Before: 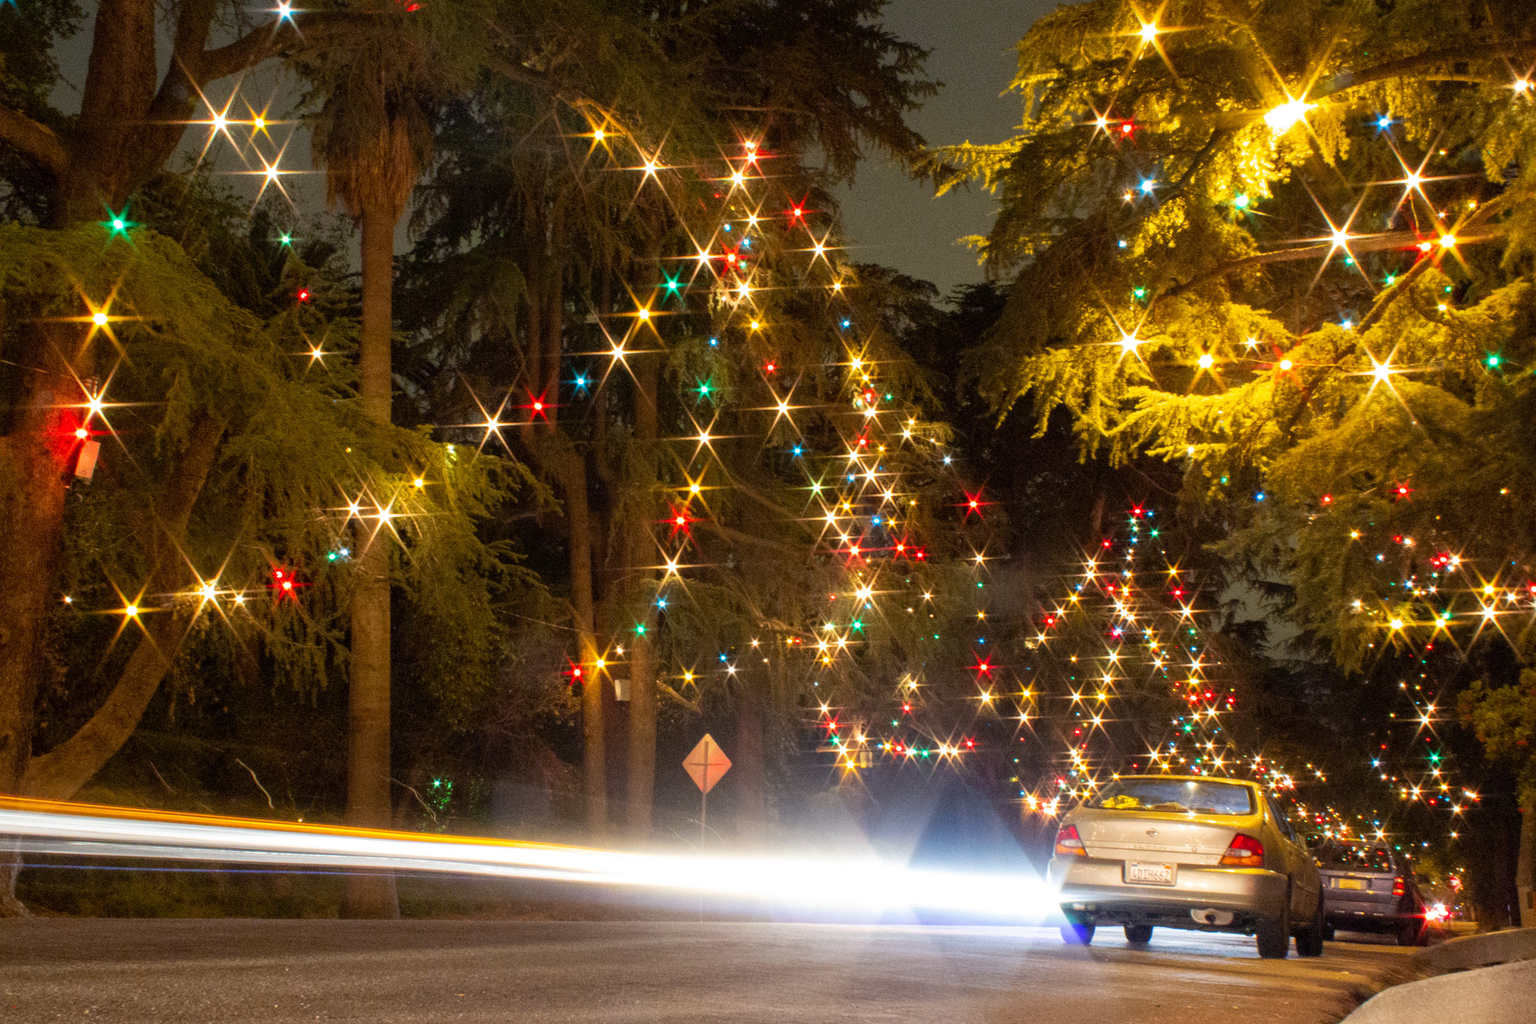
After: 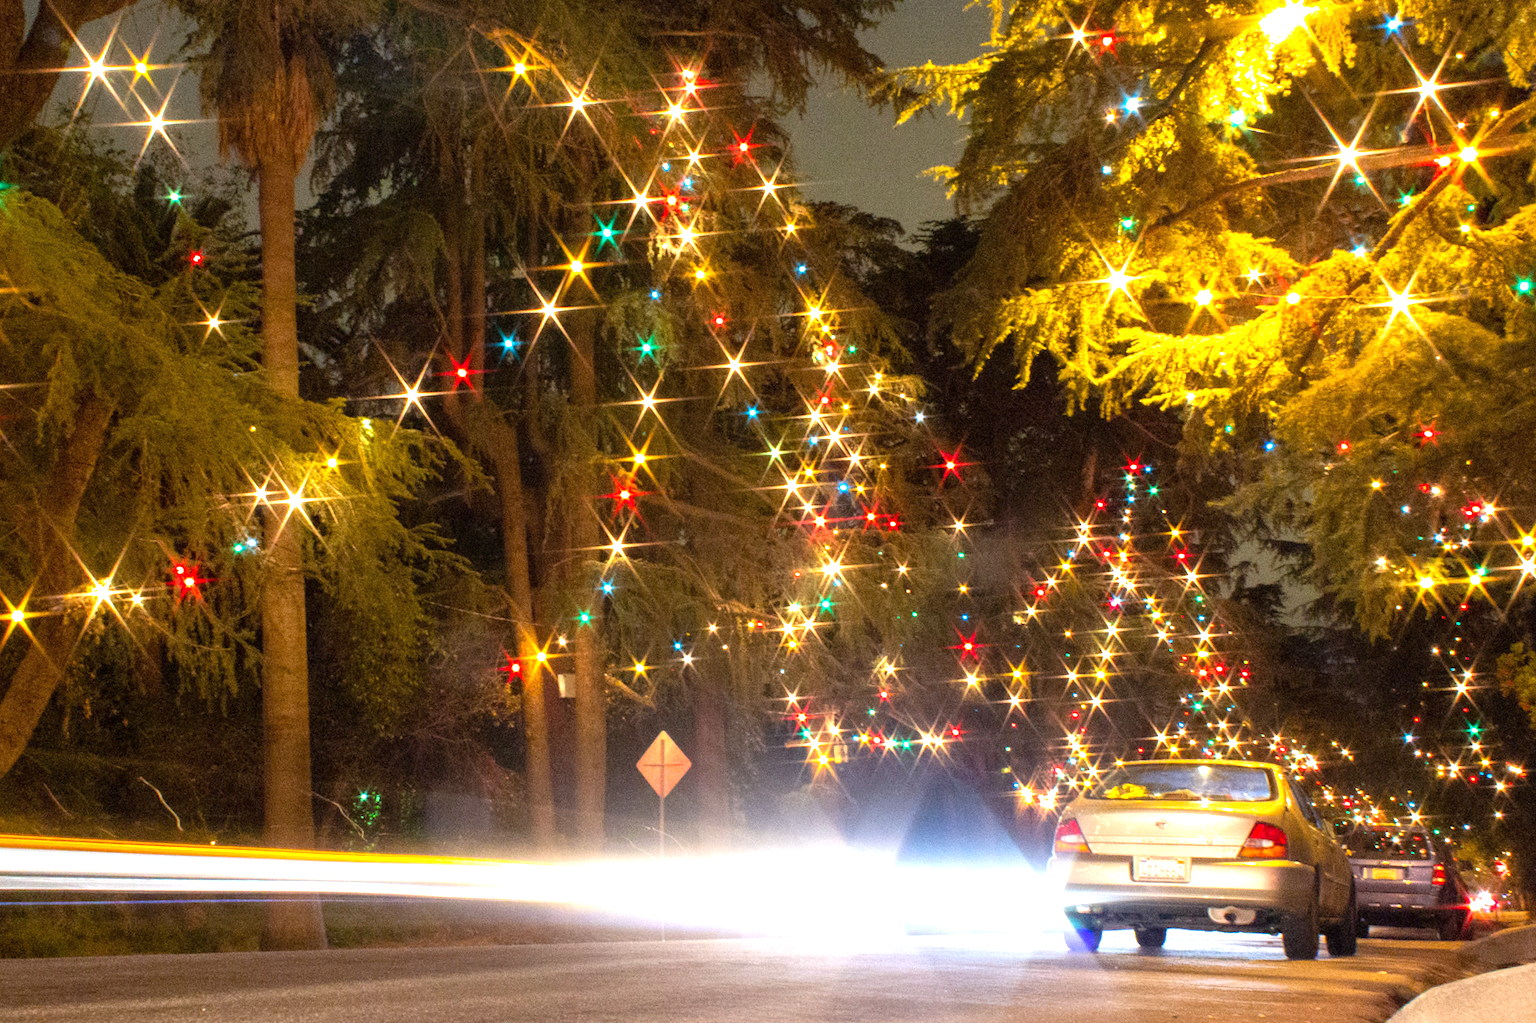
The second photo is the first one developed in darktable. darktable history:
crop and rotate: angle 1.96°, left 5.673%, top 5.673%
exposure: exposure 0.77 EV, compensate highlight preservation false
white balance: red 1.009, blue 1.027
